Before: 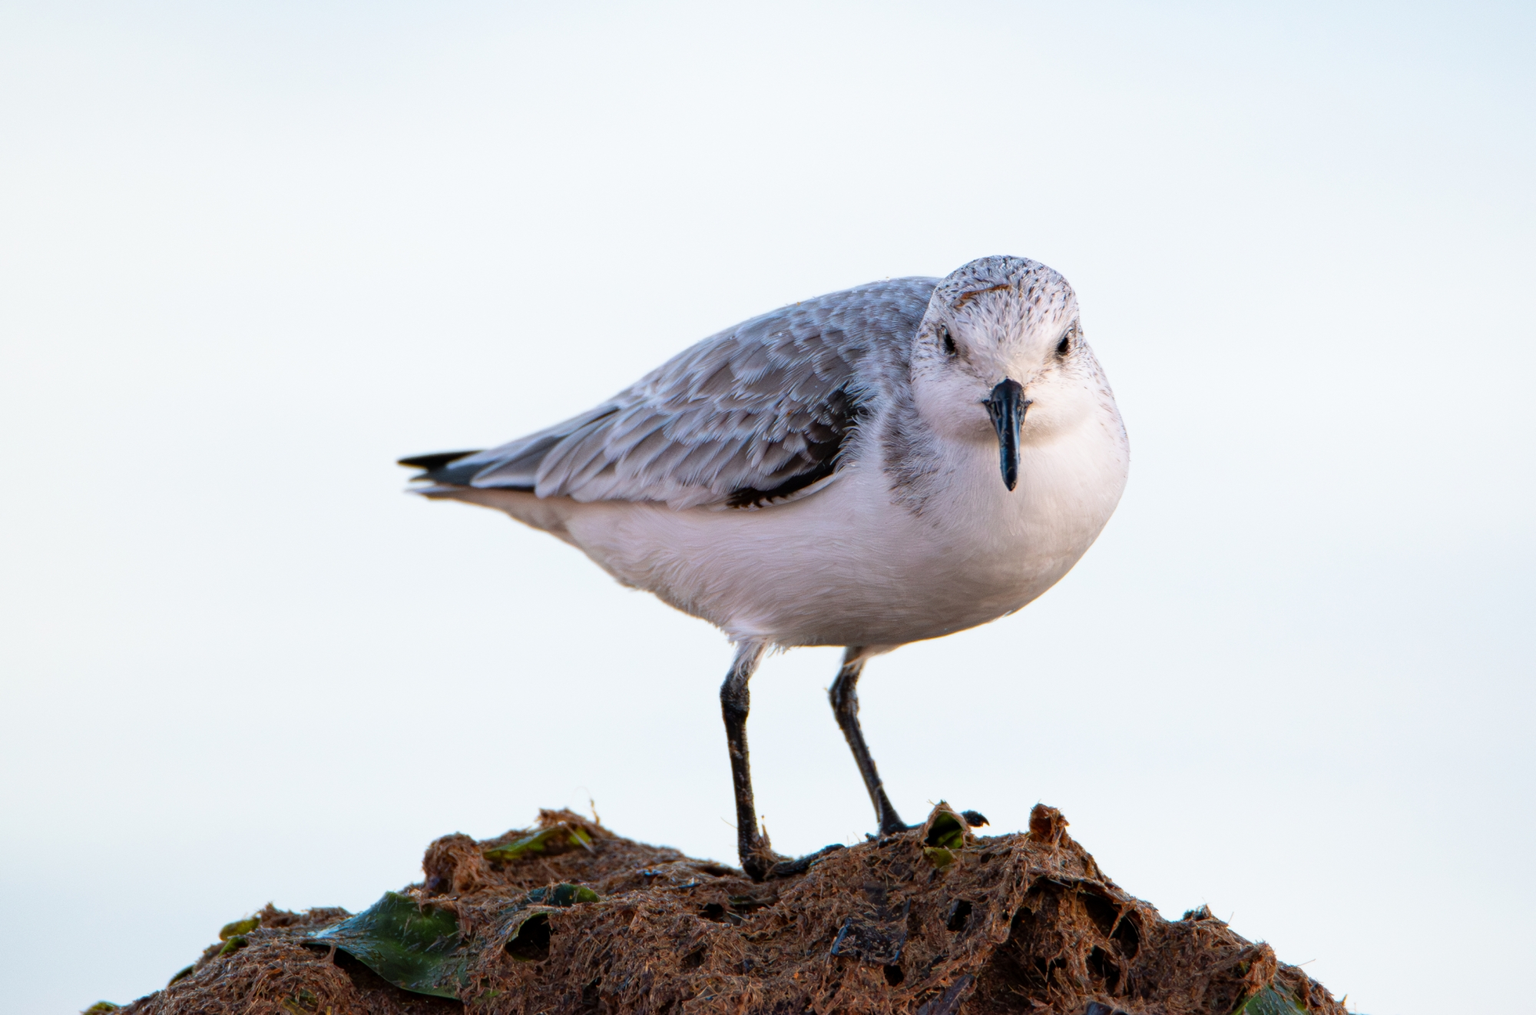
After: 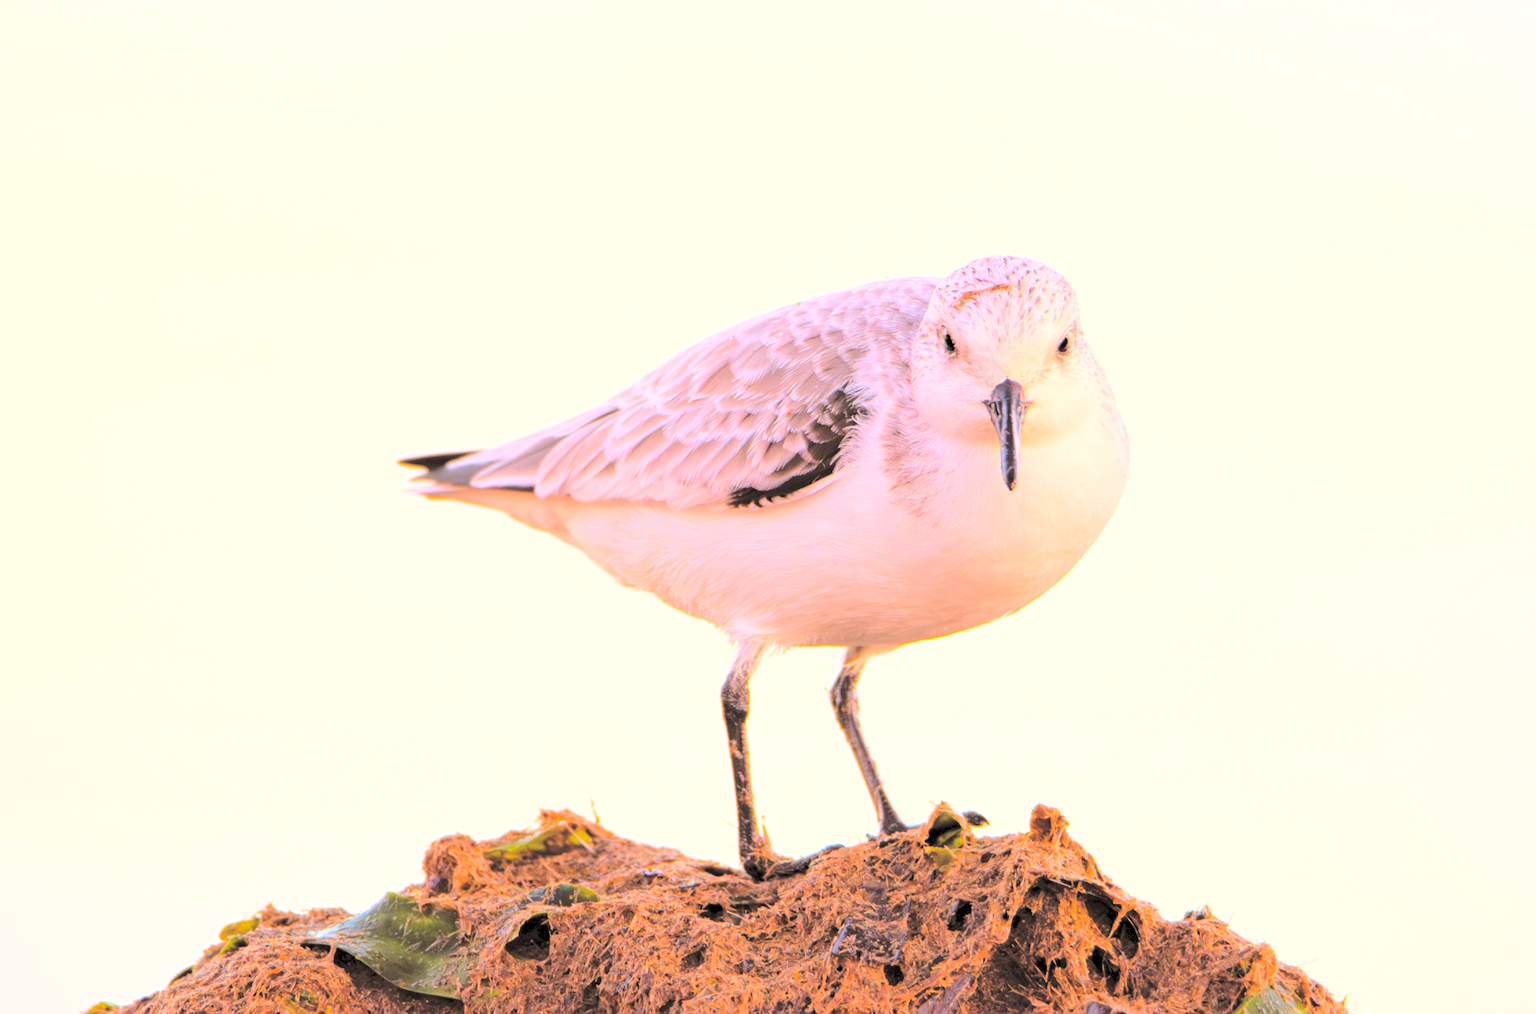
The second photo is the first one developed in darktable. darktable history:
color balance rgb: highlights gain › chroma 0.193%, highlights gain › hue 331.99°, perceptual saturation grading › global saturation 14.632%, global vibrance 40.362%
color correction: highlights a* 21.86, highlights b* 21.69
tone equalizer: -8 EV -0.72 EV, -7 EV -0.732 EV, -6 EV -0.585 EV, -5 EV -0.386 EV, -3 EV 0.4 EV, -2 EV 0.6 EV, -1 EV 0.679 EV, +0 EV 0.758 EV
contrast brightness saturation: brightness 0.994
